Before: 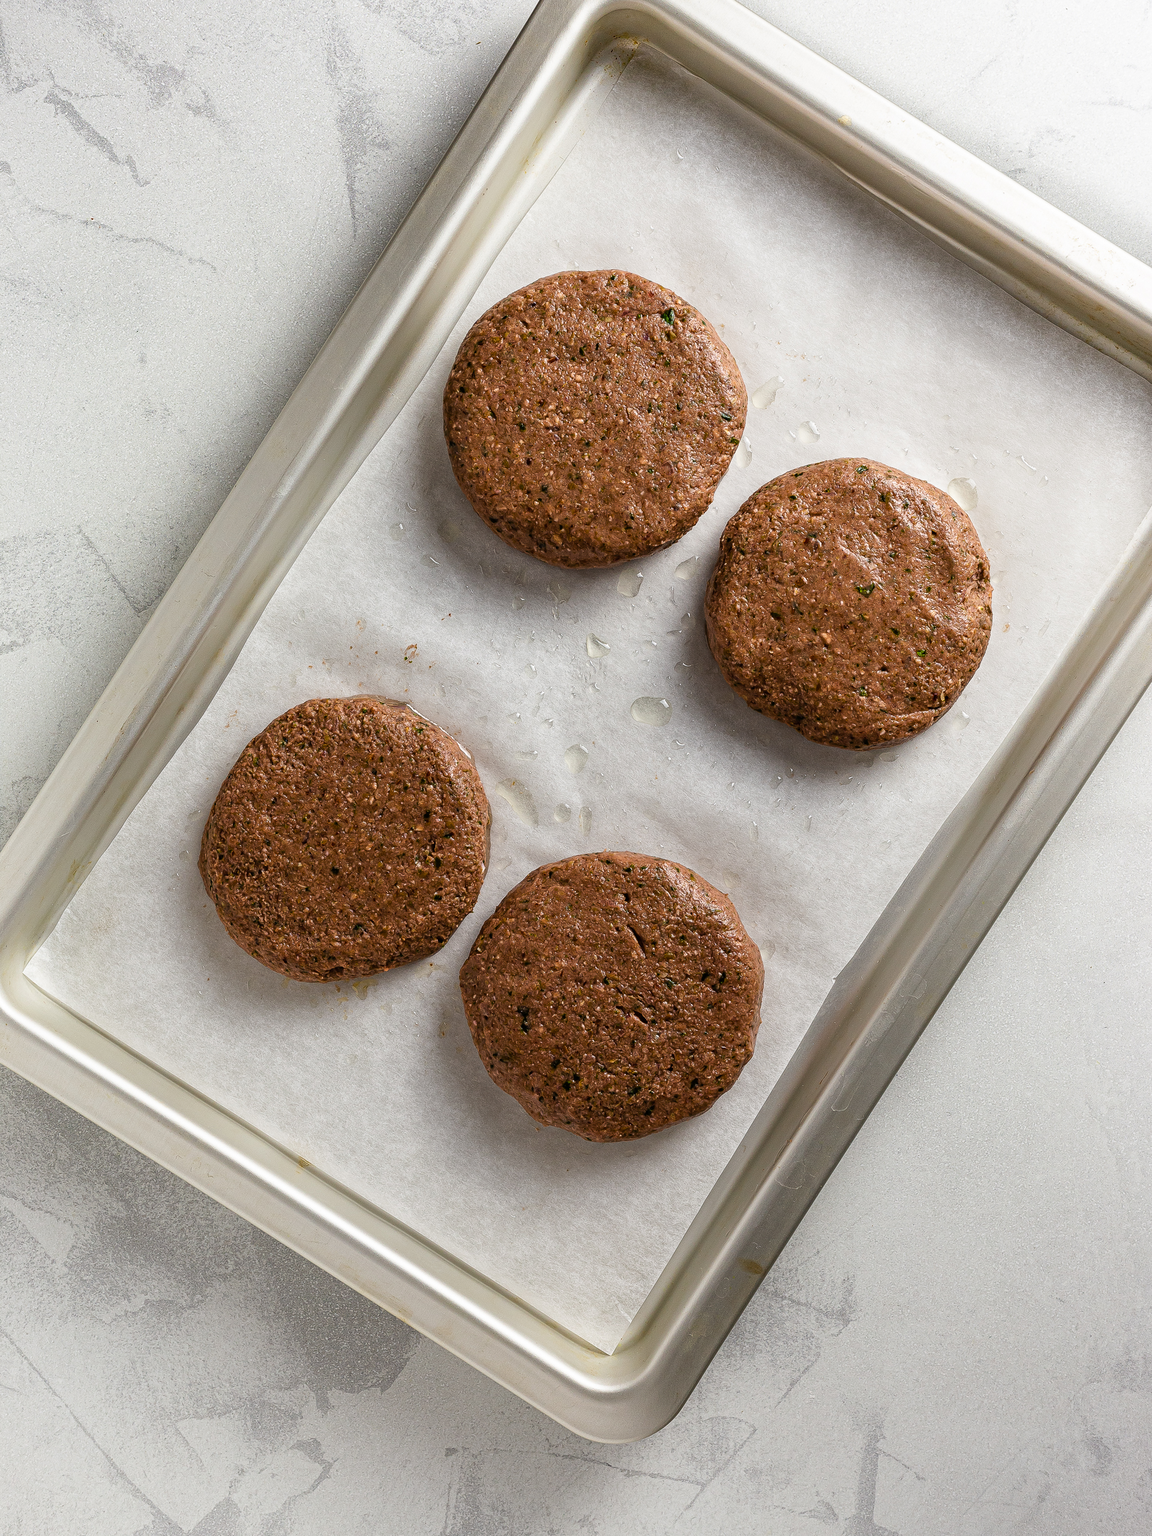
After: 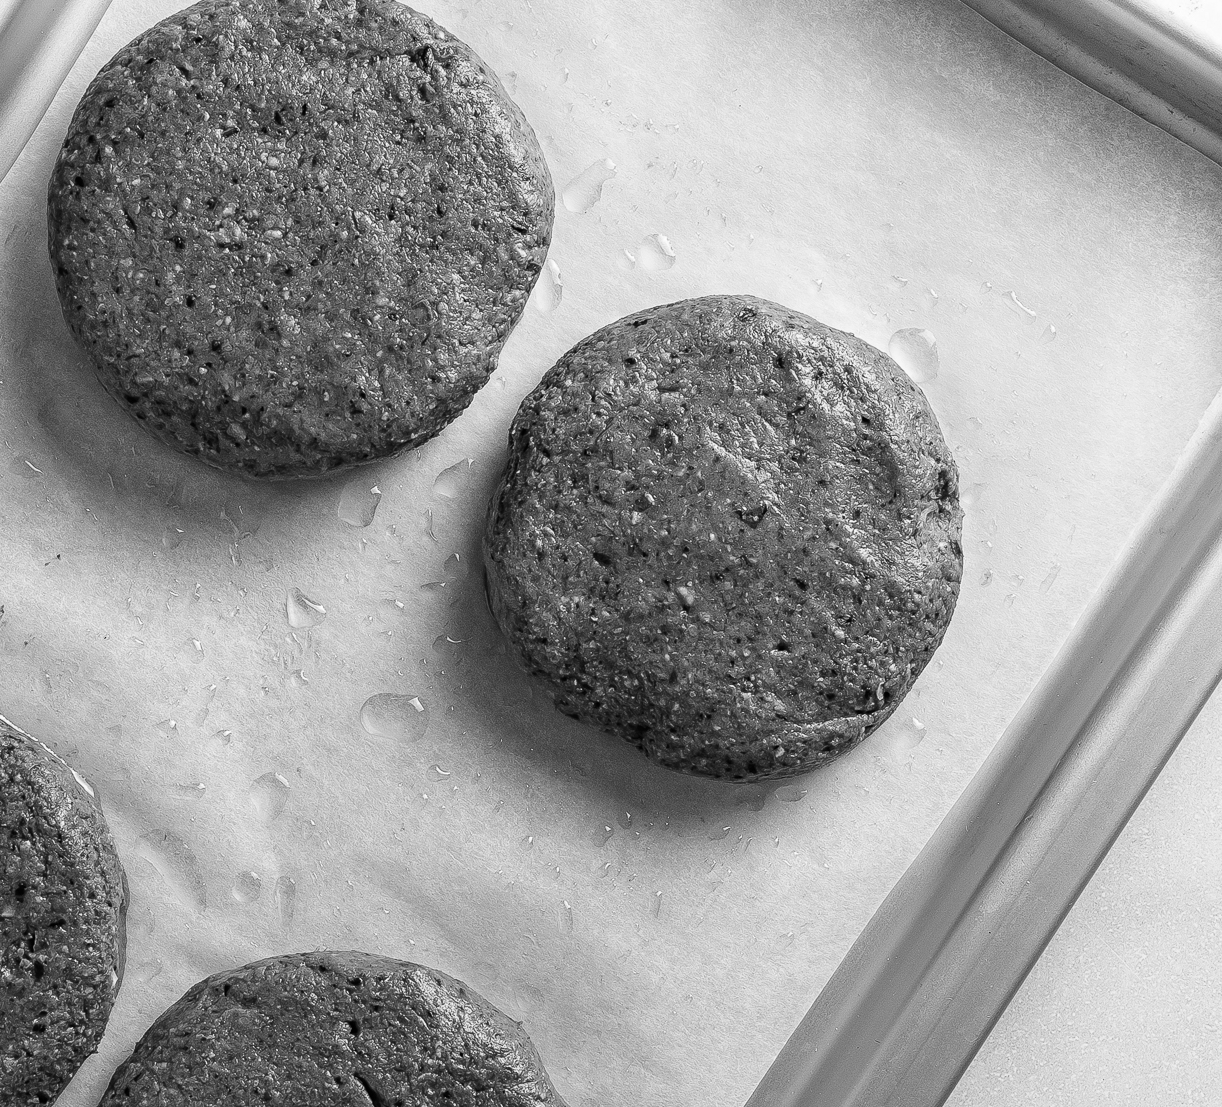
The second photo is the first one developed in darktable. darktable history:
monochrome: on, module defaults
crop: left 36.005%, top 18.293%, right 0.31%, bottom 38.444%
